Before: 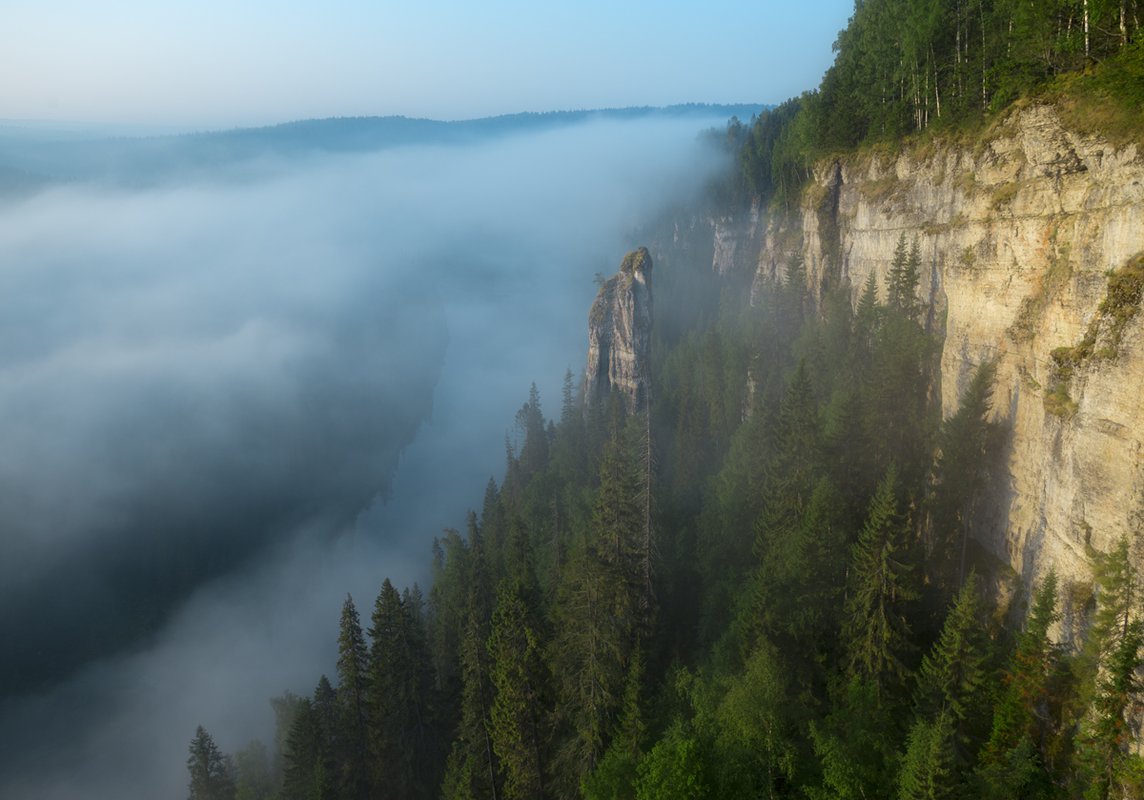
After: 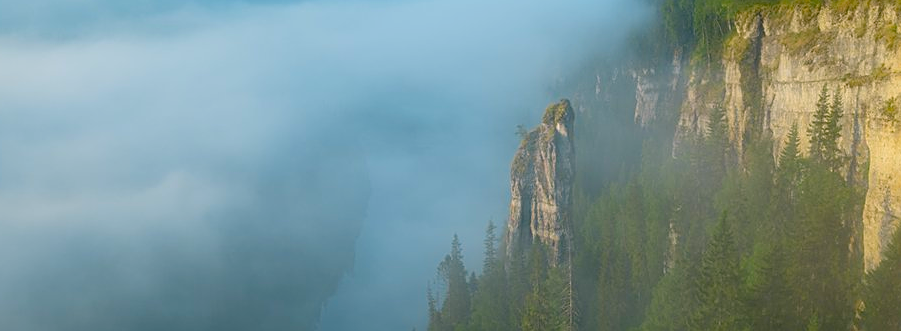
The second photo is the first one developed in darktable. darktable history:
exposure: exposure 0.505 EV, compensate highlight preservation false
crop: left 6.902%, top 18.509%, right 14.271%, bottom 40.072%
sharpen: on, module defaults
color correction: highlights a* 4.03, highlights b* 4.94, shadows a* -7.35, shadows b* 5.07
color balance rgb: perceptual saturation grading › global saturation 30.291%, contrast -20.249%
